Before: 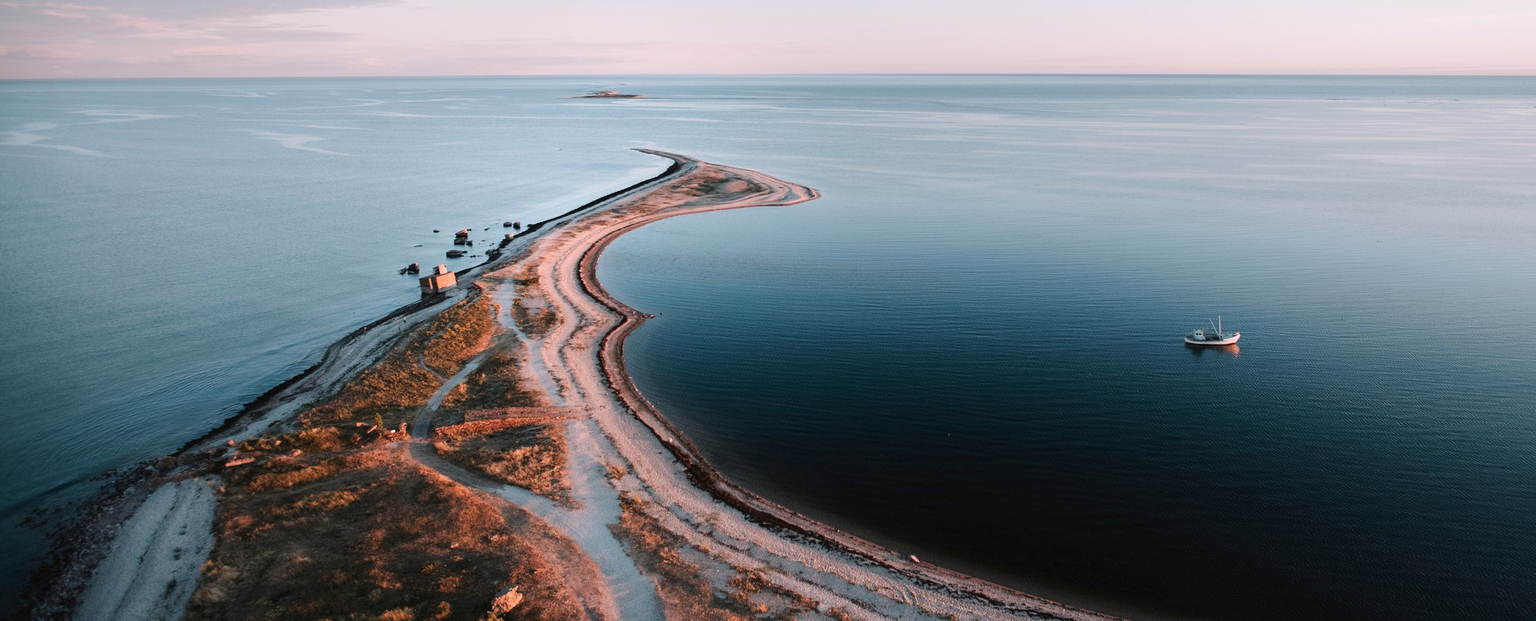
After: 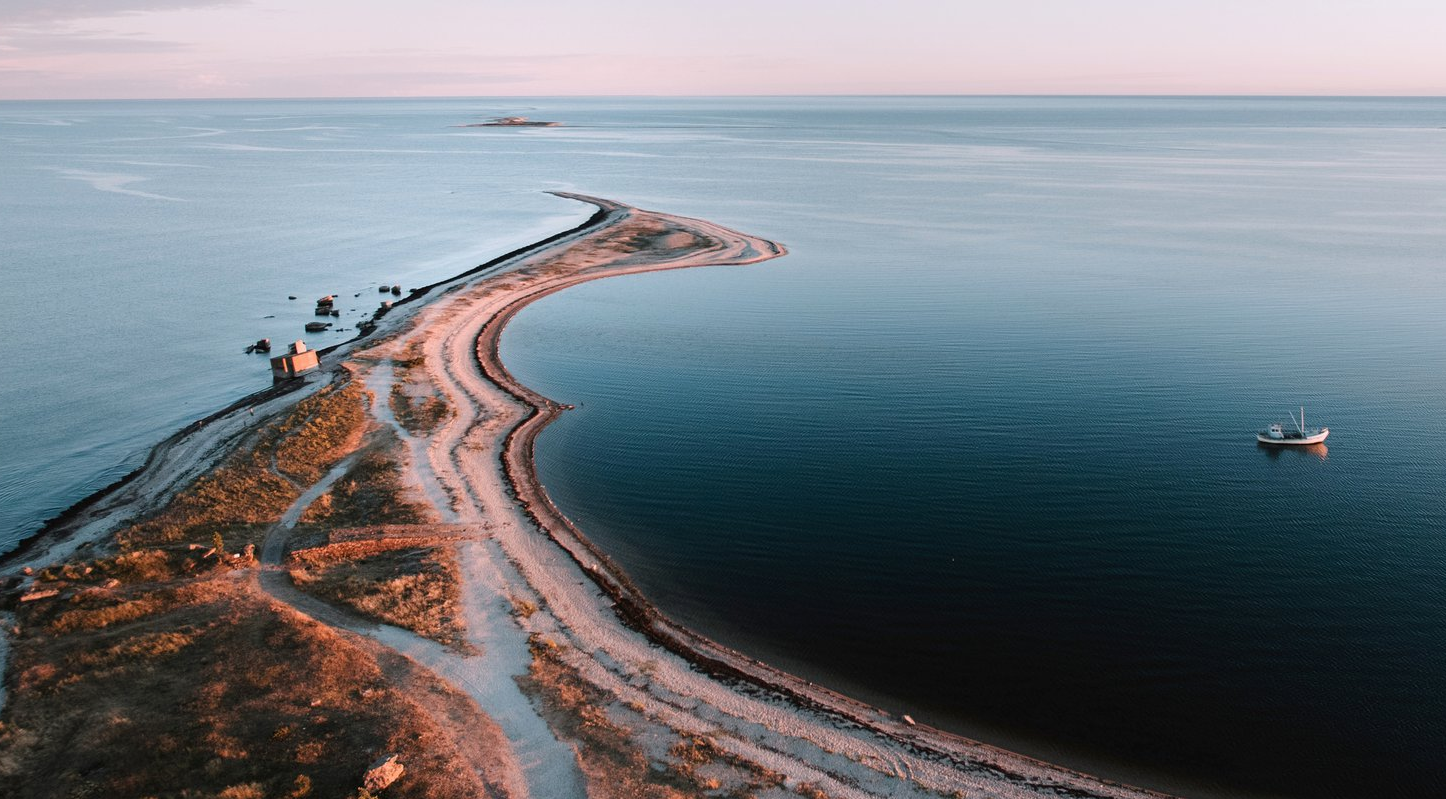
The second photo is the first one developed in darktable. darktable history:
color balance rgb: shadows lift › chroma 0.735%, shadows lift › hue 111.12°, perceptual saturation grading › global saturation 0.501%
crop: left 13.672%, top 0%, right 13.29%
